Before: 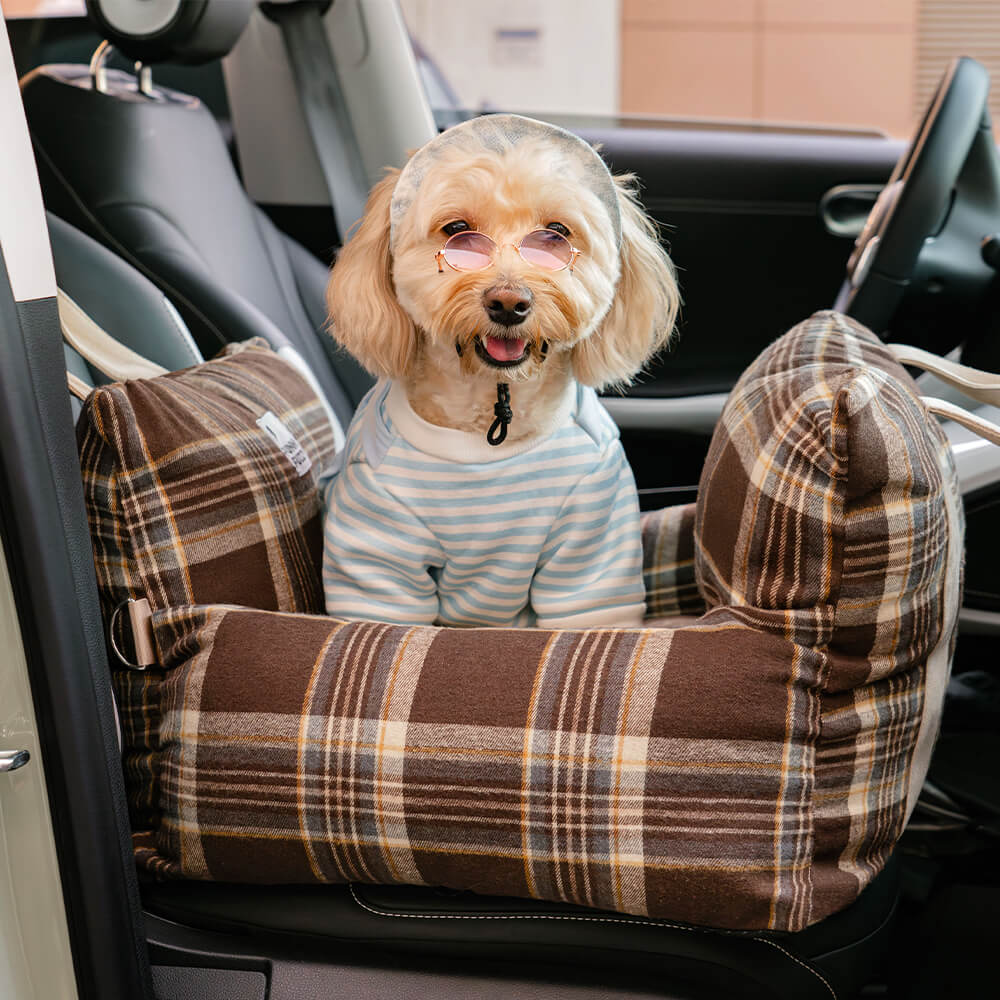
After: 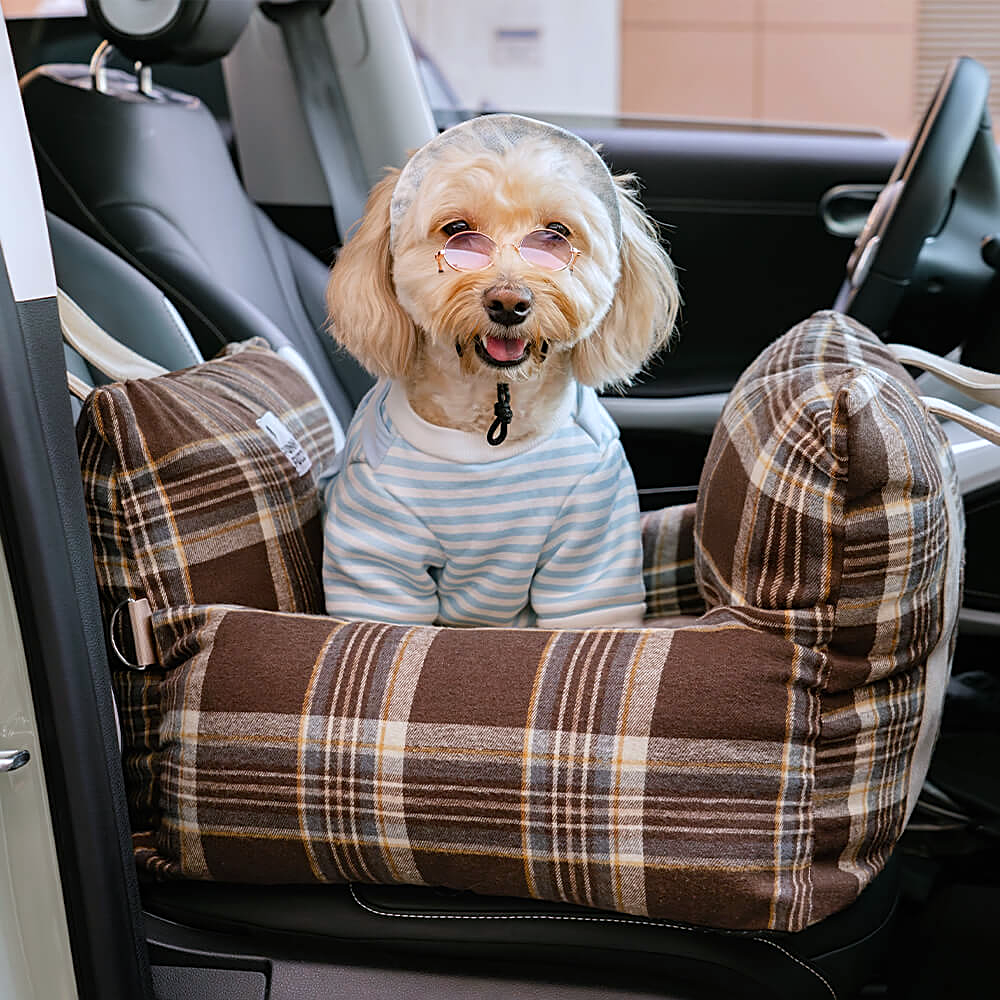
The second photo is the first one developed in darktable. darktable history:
white balance: red 0.954, blue 1.079
sharpen: on, module defaults
